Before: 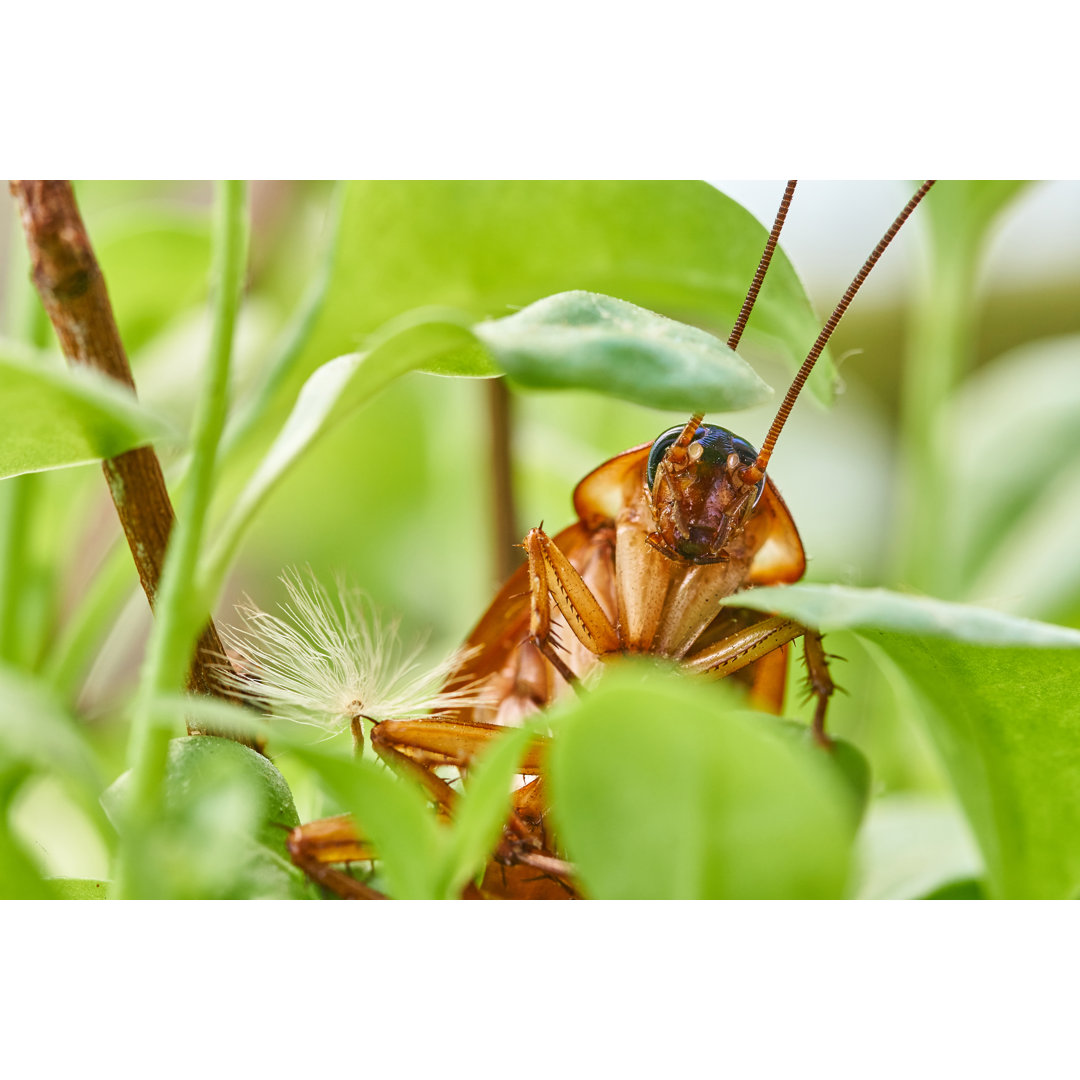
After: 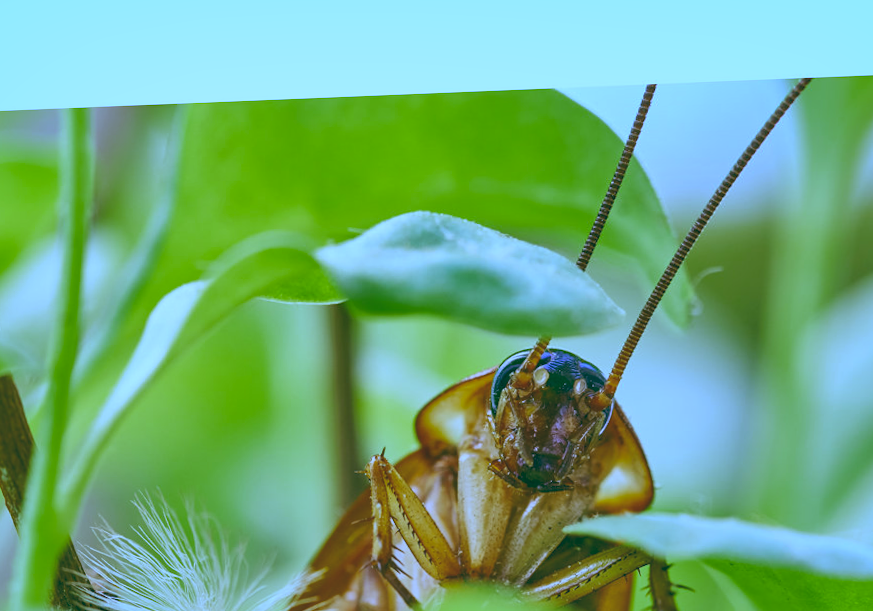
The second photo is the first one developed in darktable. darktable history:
color balance: lift [1.005, 0.99, 1.007, 1.01], gamma [1, 1.034, 1.032, 0.966], gain [0.873, 1.055, 1.067, 0.933]
crop and rotate: left 9.345%, top 7.22%, right 4.982%, bottom 32.331%
shadows and highlights: on, module defaults
rotate and perspective: rotation 0.062°, lens shift (vertical) 0.115, lens shift (horizontal) -0.133, crop left 0.047, crop right 0.94, crop top 0.061, crop bottom 0.94
white balance: red 0.766, blue 1.537
contrast brightness saturation: contrast 0.07
